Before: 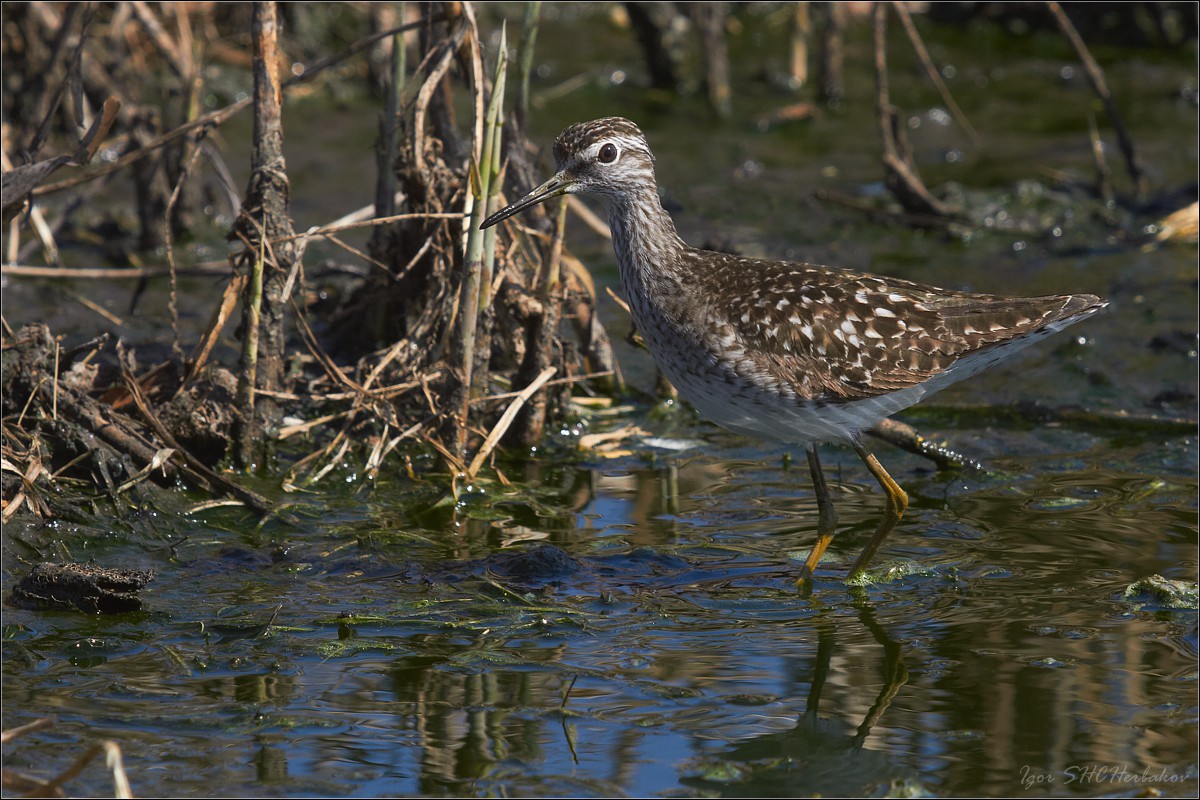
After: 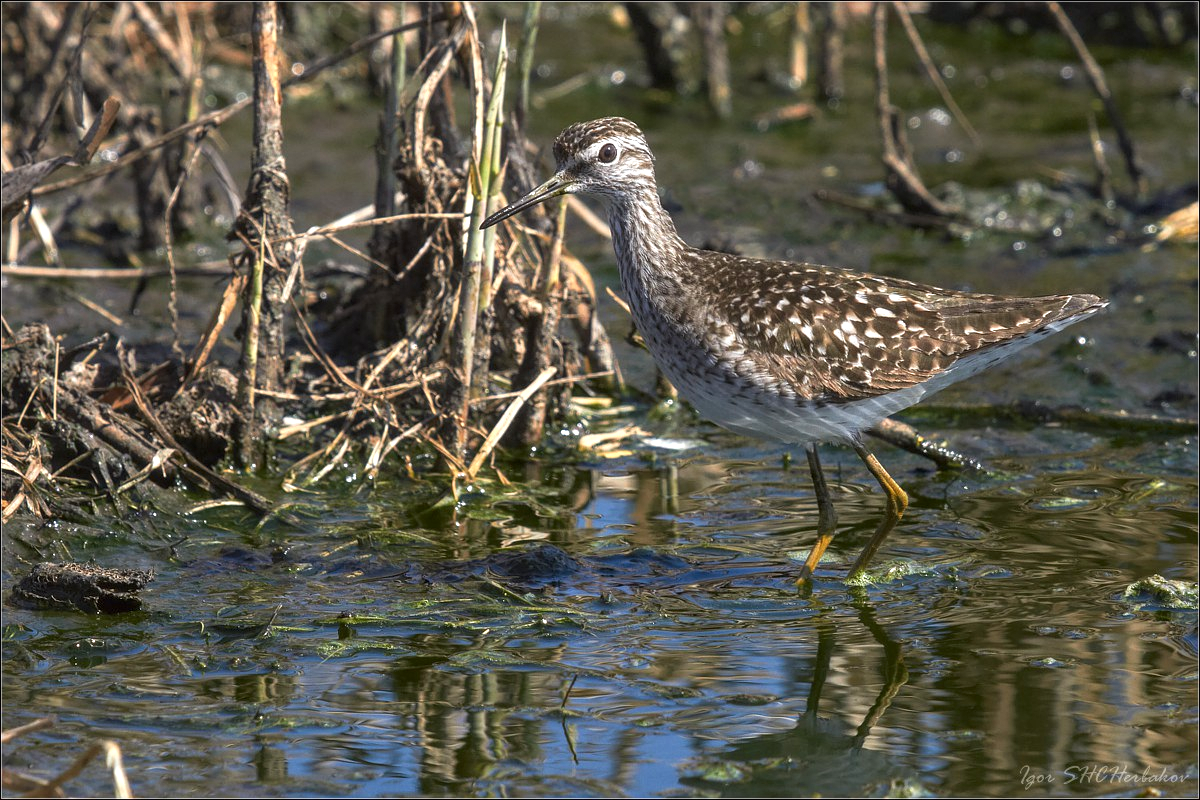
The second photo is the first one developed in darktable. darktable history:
exposure: black level correction 0, exposure 0.7 EV, compensate exposure bias true, compensate highlight preservation false
local contrast: detail 130%
